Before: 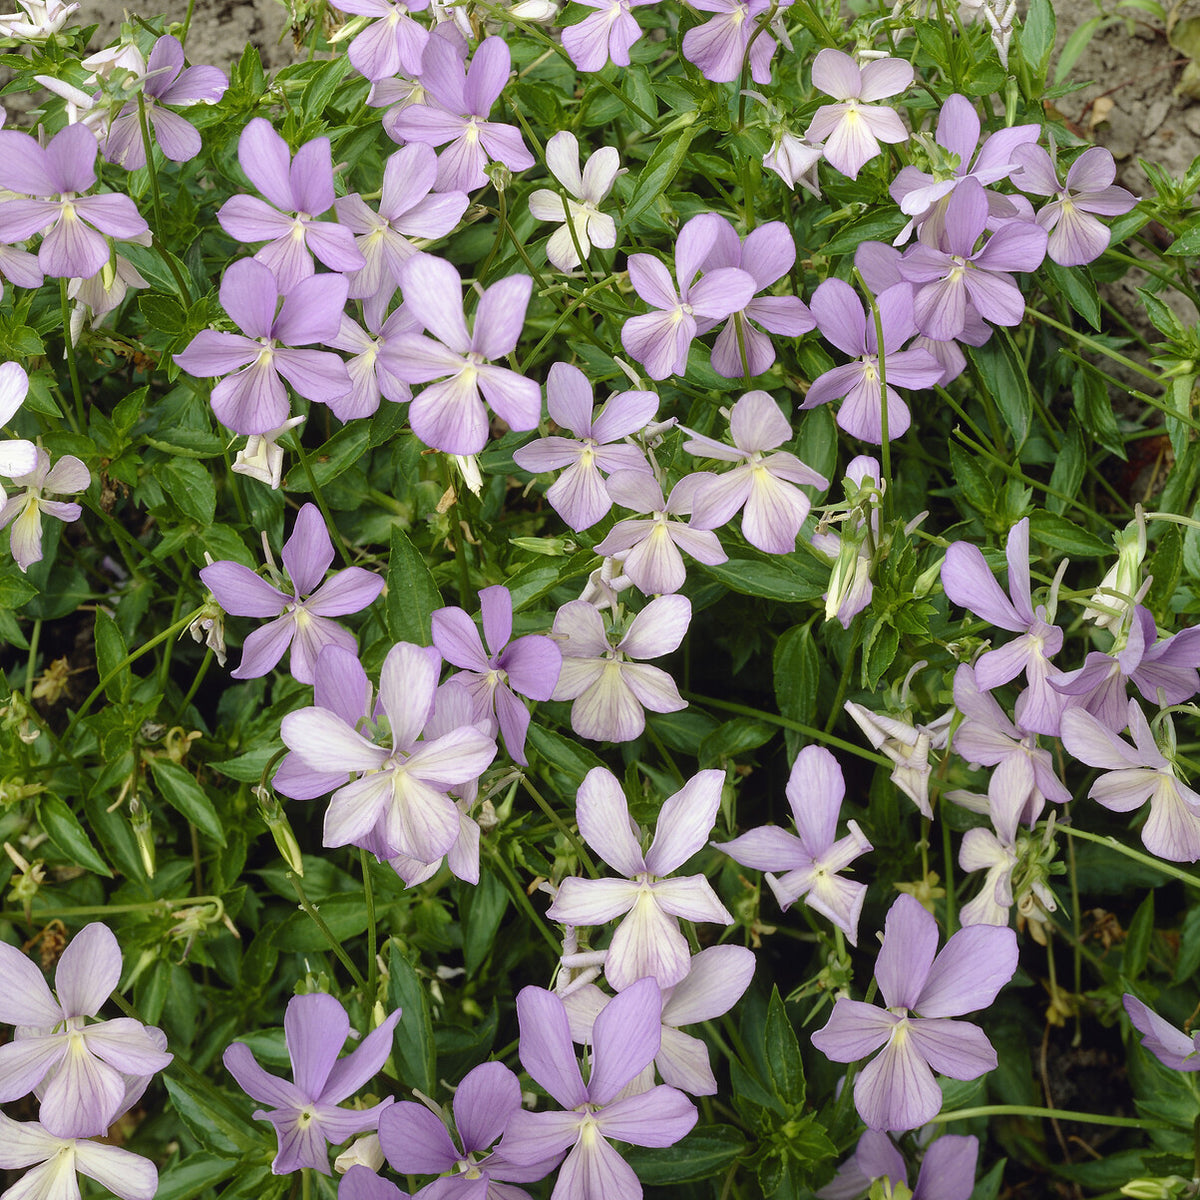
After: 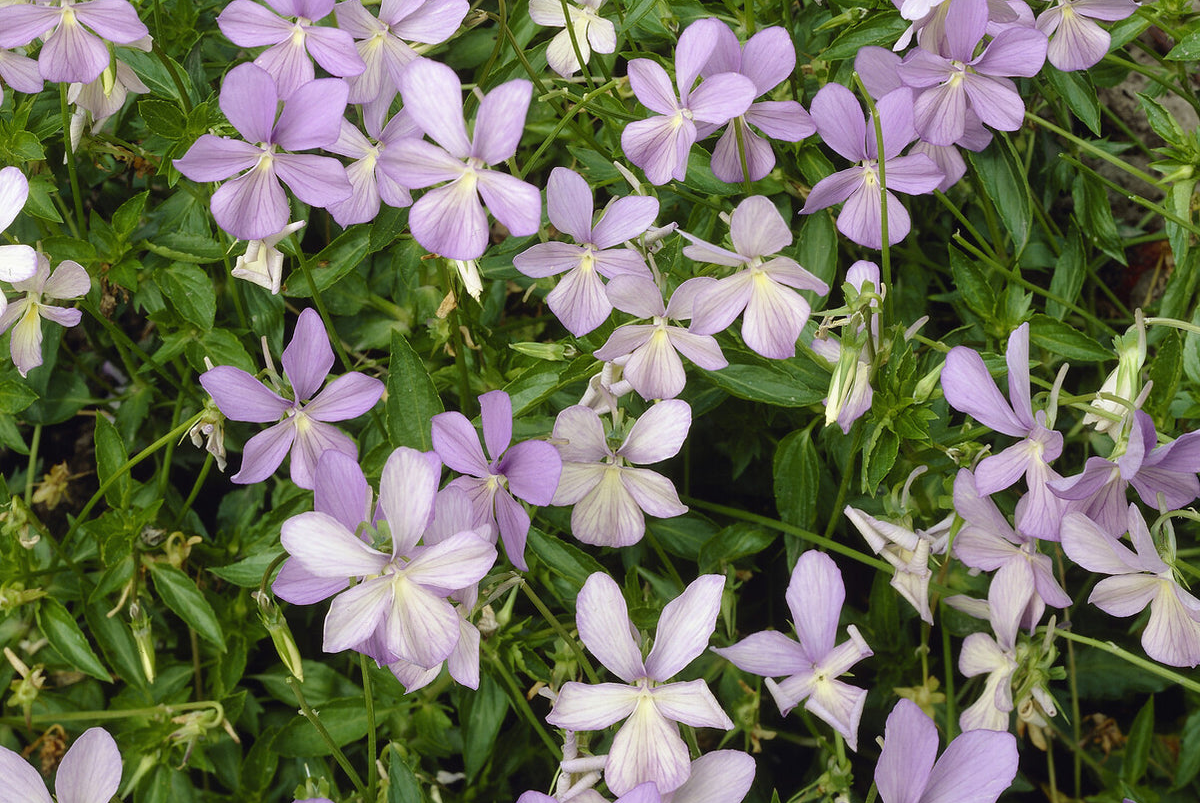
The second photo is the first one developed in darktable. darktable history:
crop: top 16.294%, bottom 16.722%
